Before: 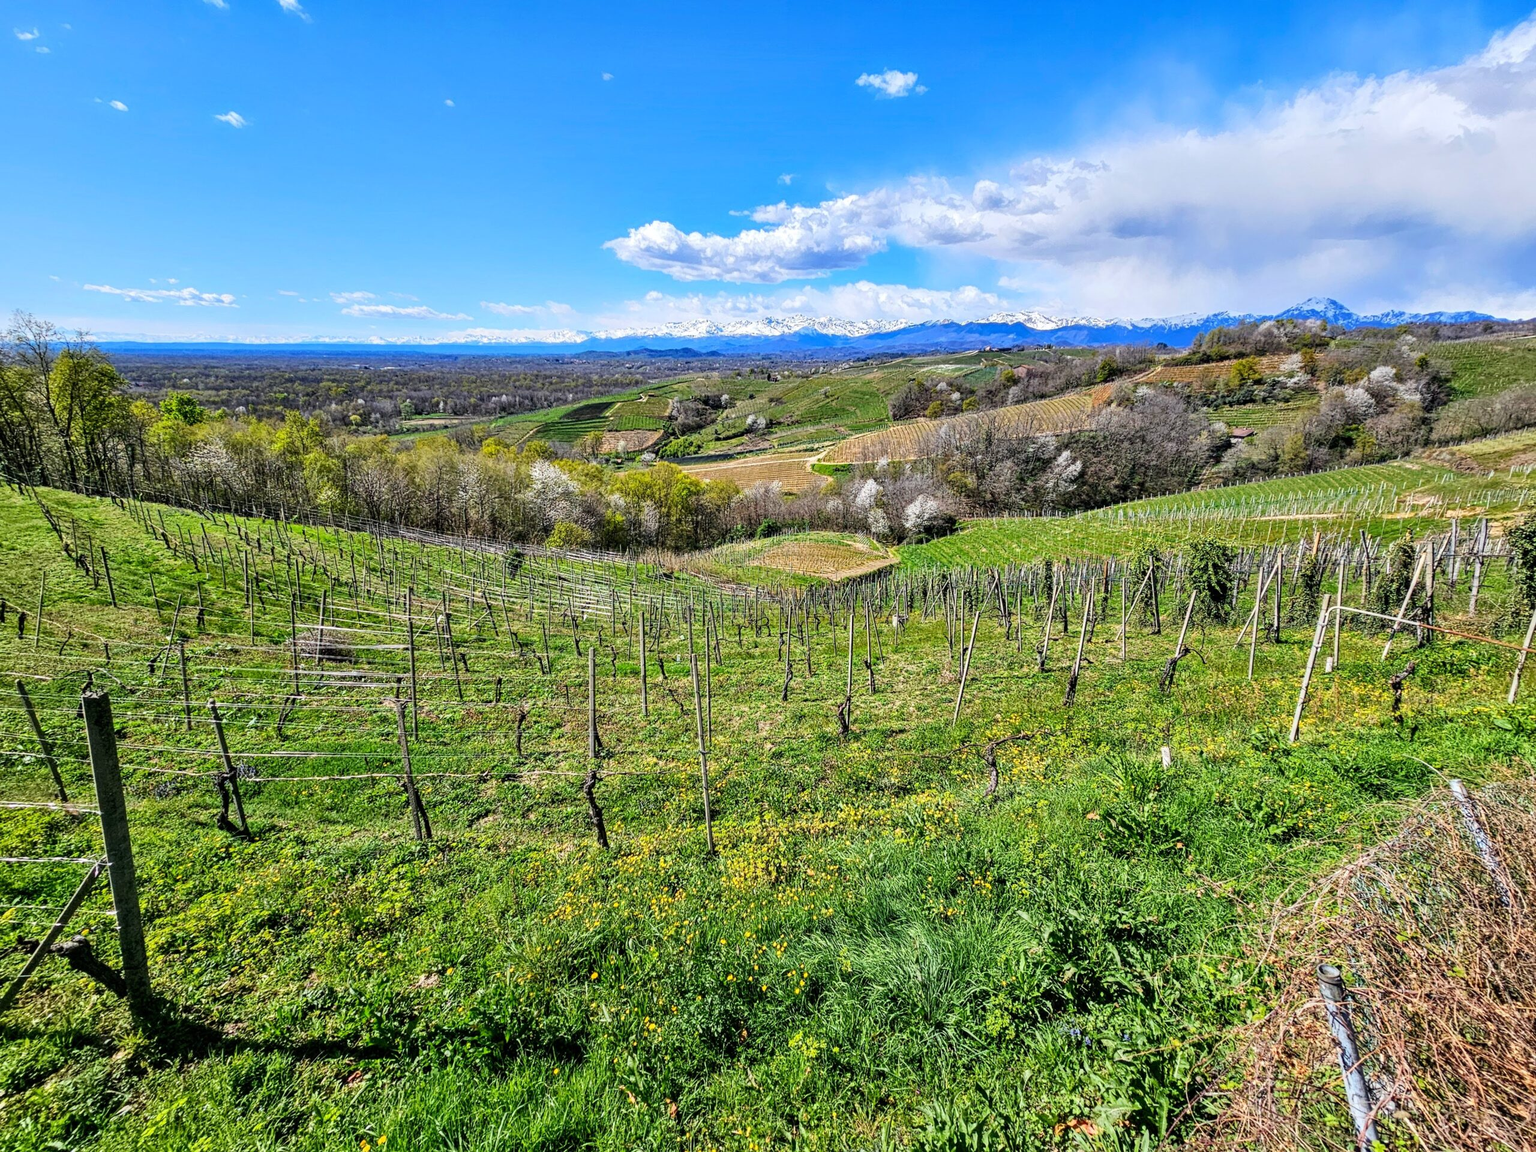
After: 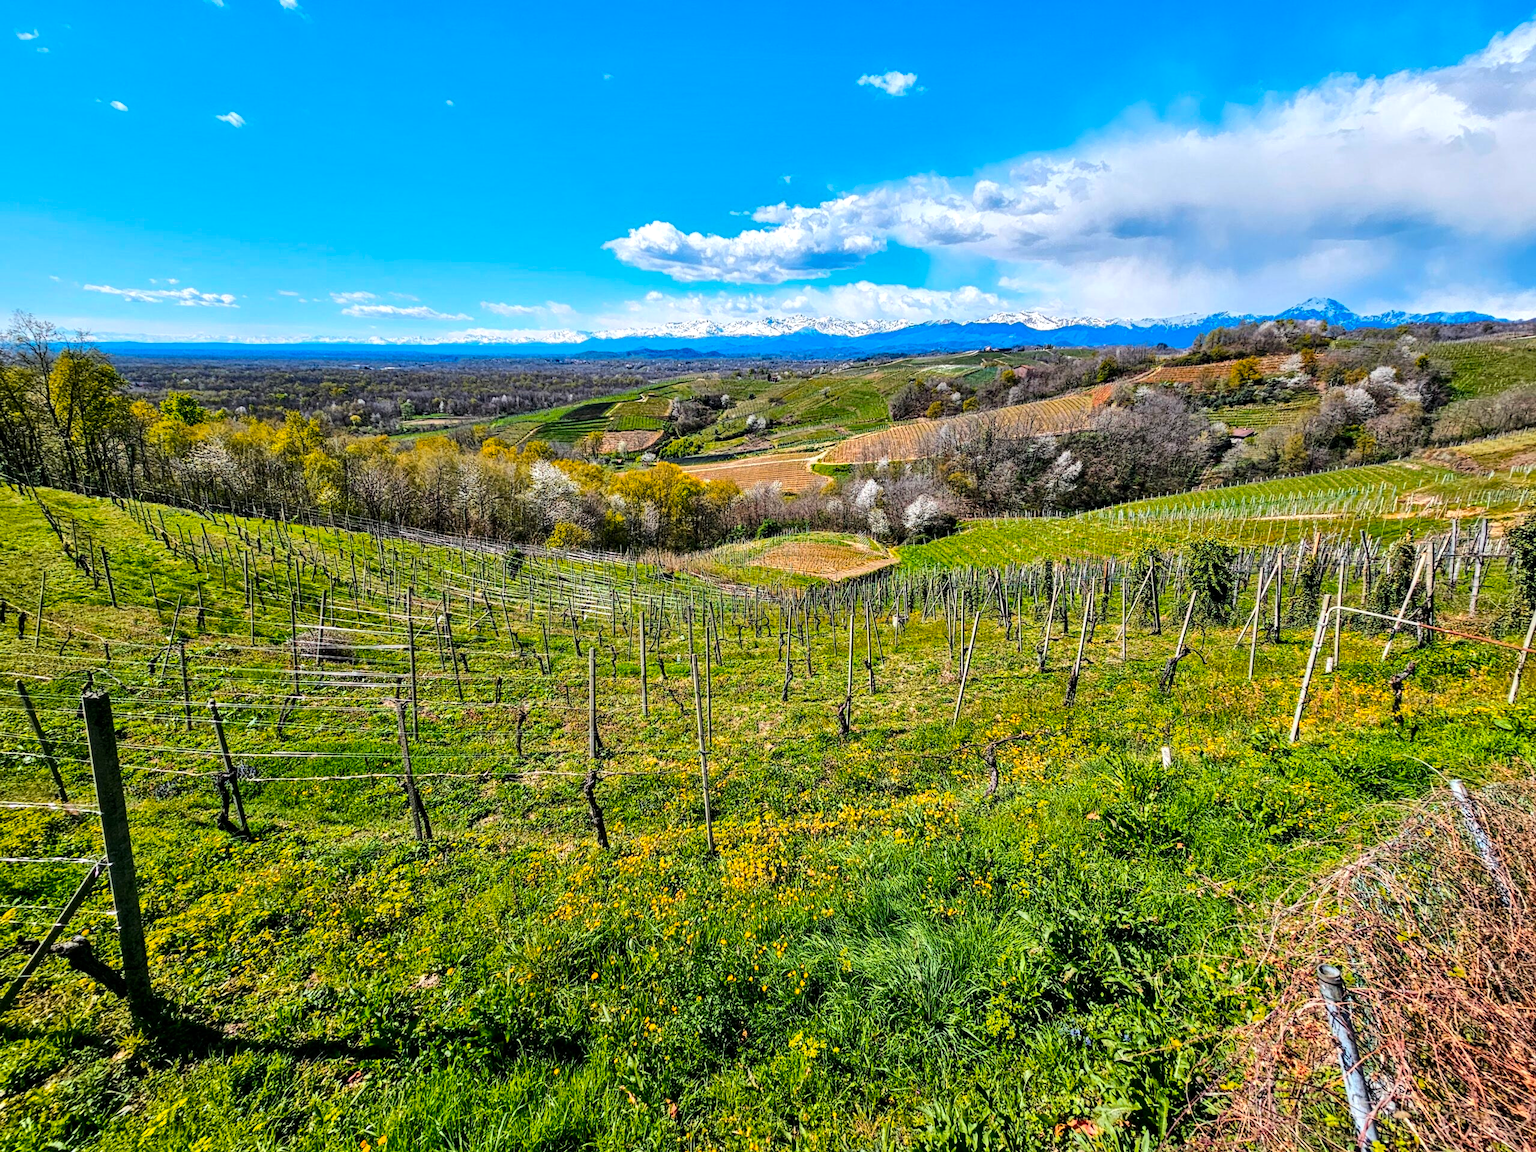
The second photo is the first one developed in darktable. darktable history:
tone equalizer: -8 EV -0.445 EV, -7 EV -0.429 EV, -6 EV -0.316 EV, -5 EV -0.256 EV, -3 EV 0.203 EV, -2 EV 0.327 EV, -1 EV 0.374 EV, +0 EV 0.387 EV, edges refinement/feathering 500, mask exposure compensation -1.57 EV, preserve details no
exposure: black level correction 0.001, exposure -0.121 EV, compensate highlight preservation false
color zones: curves: ch1 [(0.239, 0.552) (0.75, 0.5)]; ch2 [(0.25, 0.462) (0.749, 0.457)]
shadows and highlights: shadows -20.06, white point adjustment -2, highlights -34.89
